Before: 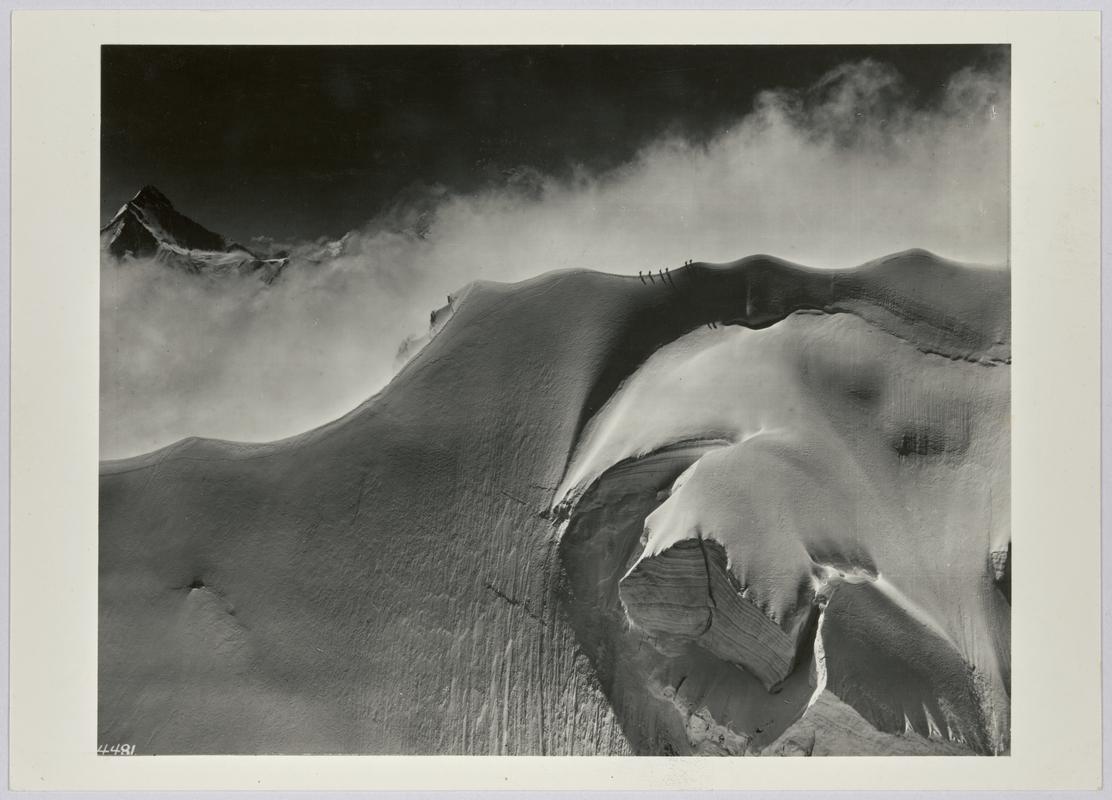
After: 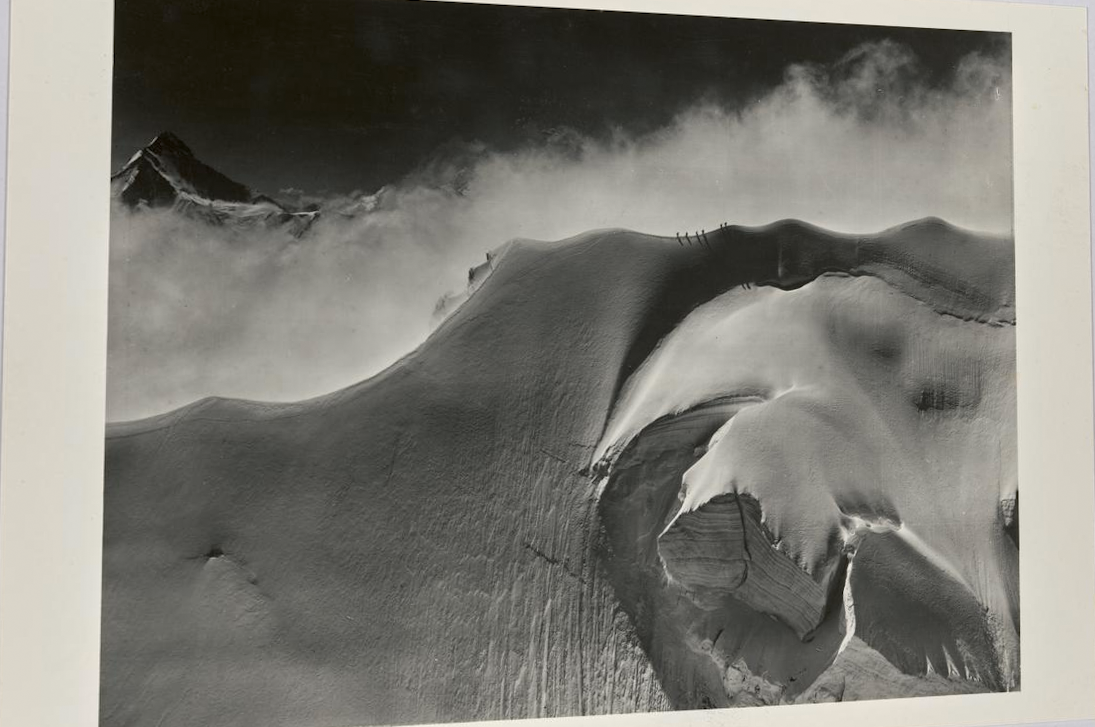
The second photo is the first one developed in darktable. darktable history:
rotate and perspective: rotation -0.013°, lens shift (vertical) -0.027, lens shift (horizontal) 0.178, crop left 0.016, crop right 0.989, crop top 0.082, crop bottom 0.918
grain: coarseness 0.81 ISO, strength 1.34%, mid-tones bias 0%
